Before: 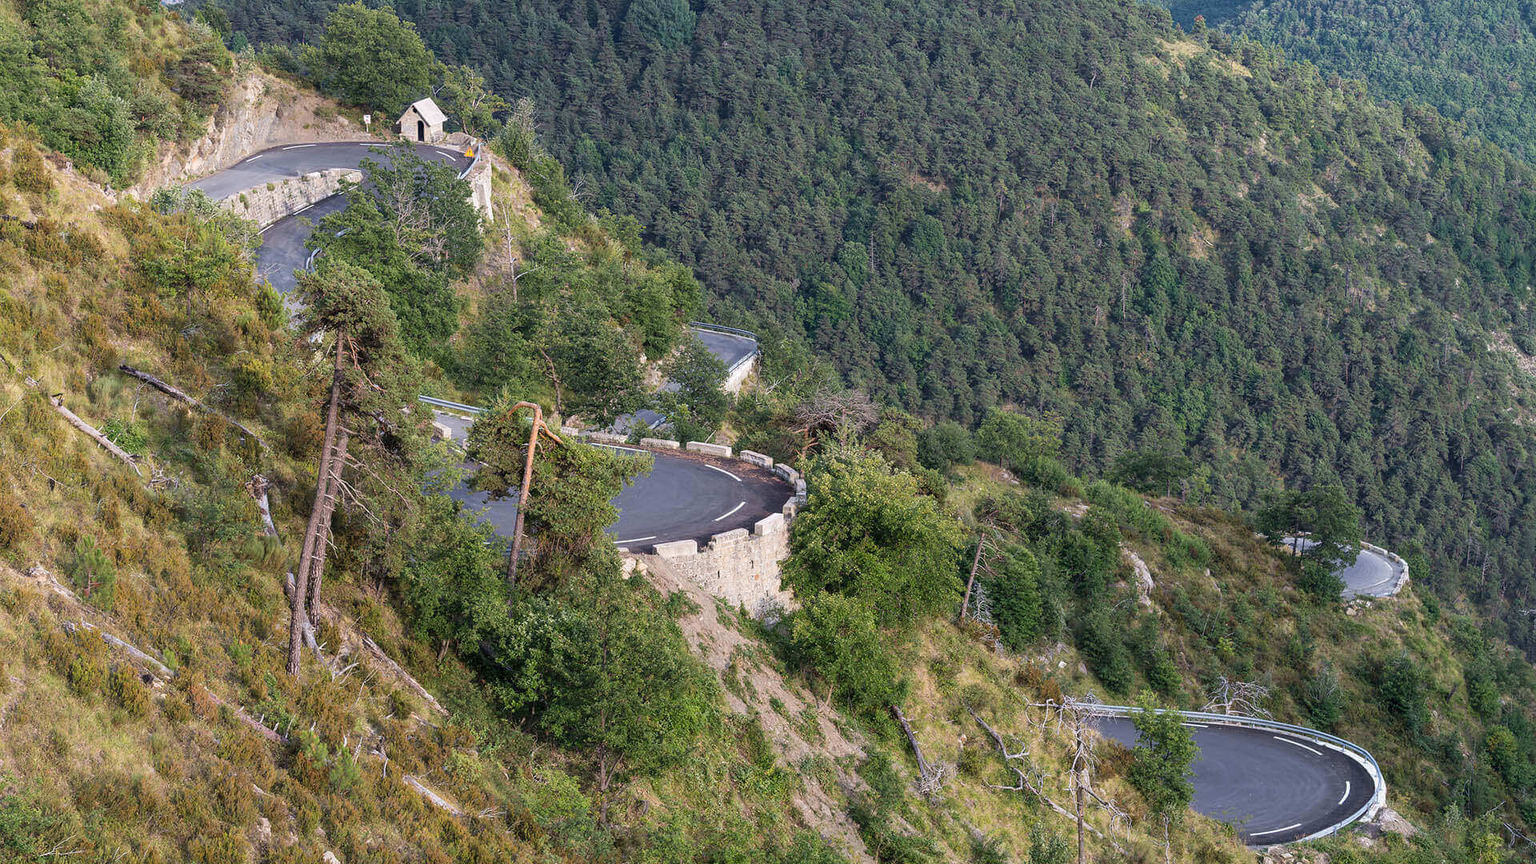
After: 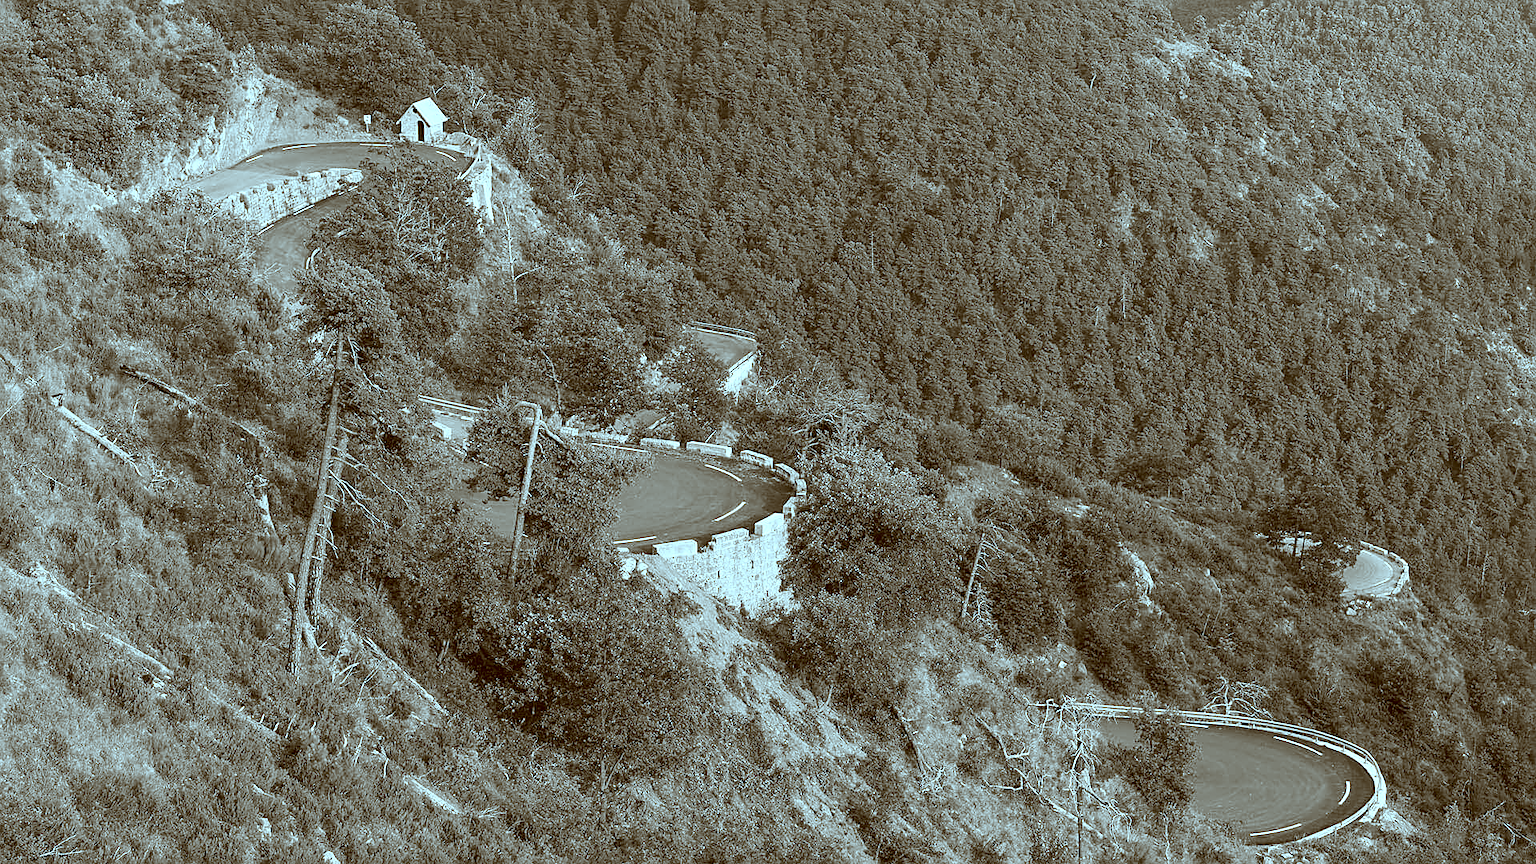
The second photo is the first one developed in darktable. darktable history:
sharpen: on, module defaults
color calibration: output gray [0.21, 0.42, 0.37, 0], gray › normalize channels true, illuminant same as pipeline (D50), adaptation XYZ, x 0.346, y 0.359, gamut compression 0
color correction: highlights a* -14.62, highlights b* -16.22, shadows a* 10.12, shadows b* 29.4
exposure: black level correction 0, exposure 0.4 EV, compensate exposure bias true, compensate highlight preservation false
